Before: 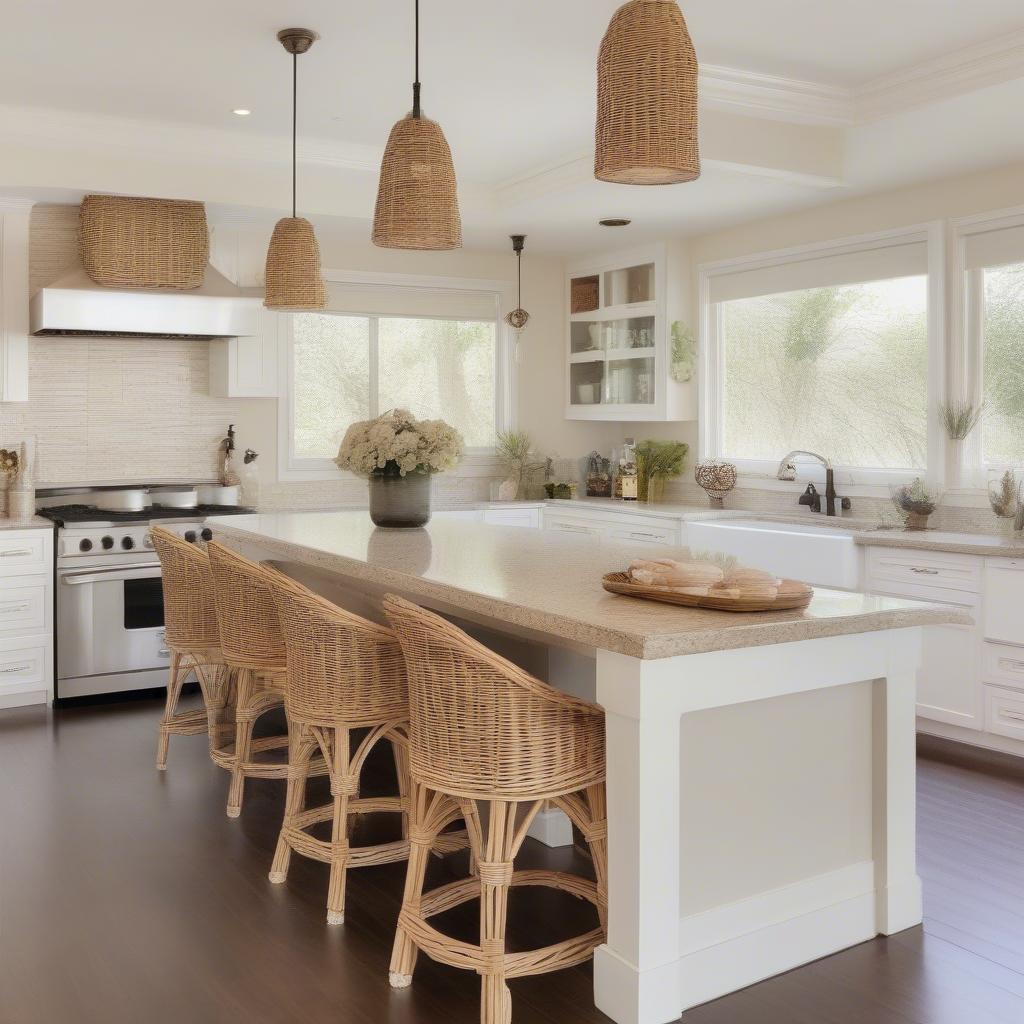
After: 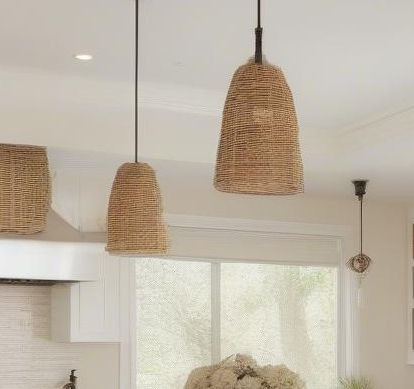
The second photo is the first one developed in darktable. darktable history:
crop: left 15.445%, top 5.427%, right 44.034%, bottom 56.574%
